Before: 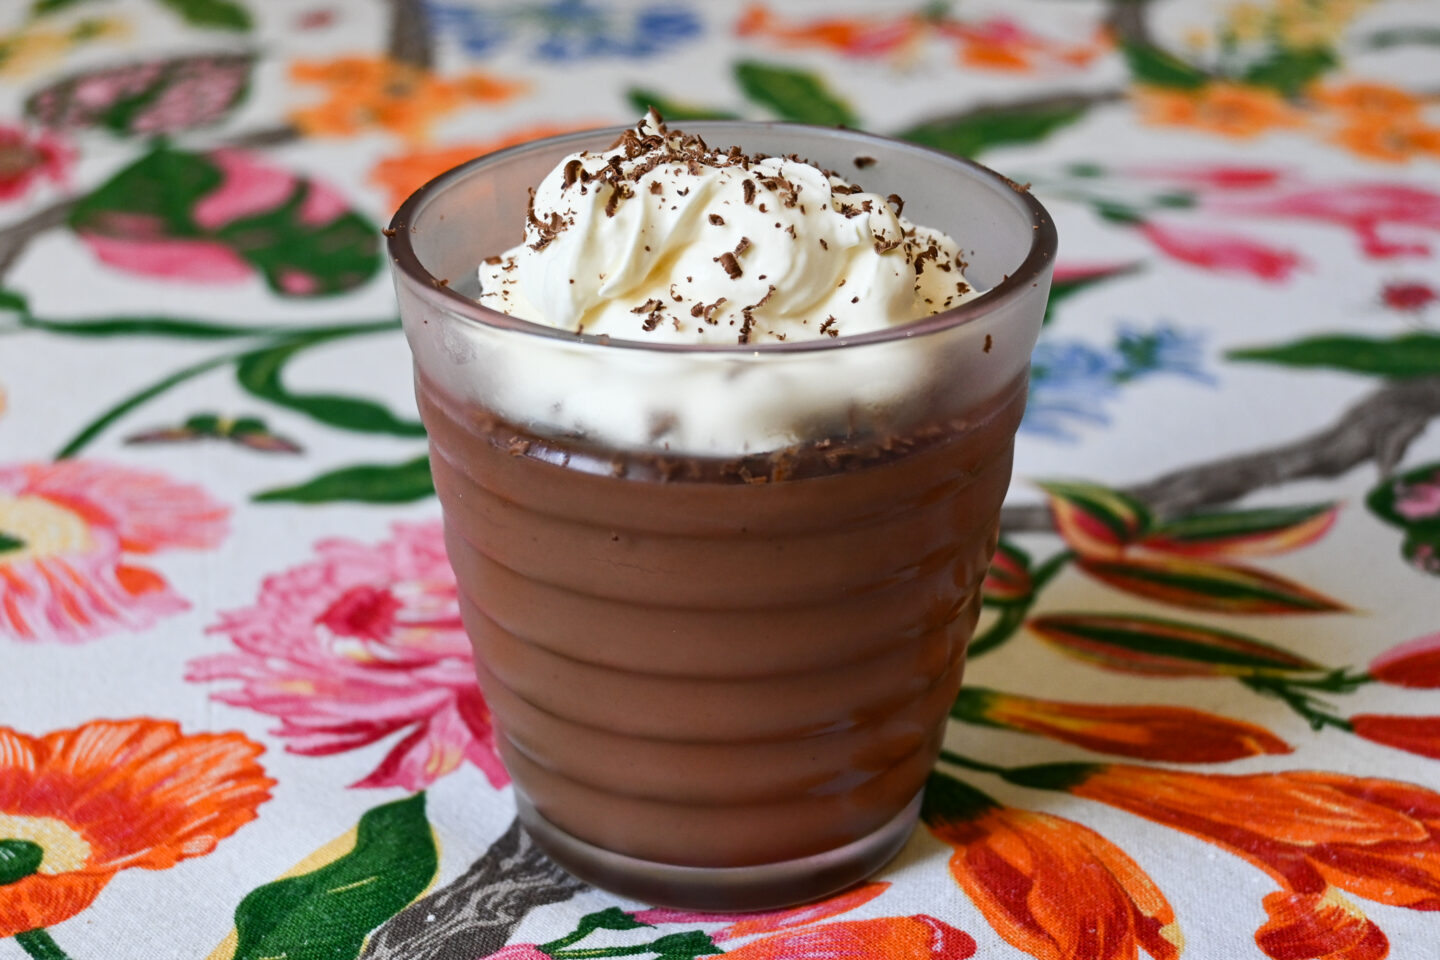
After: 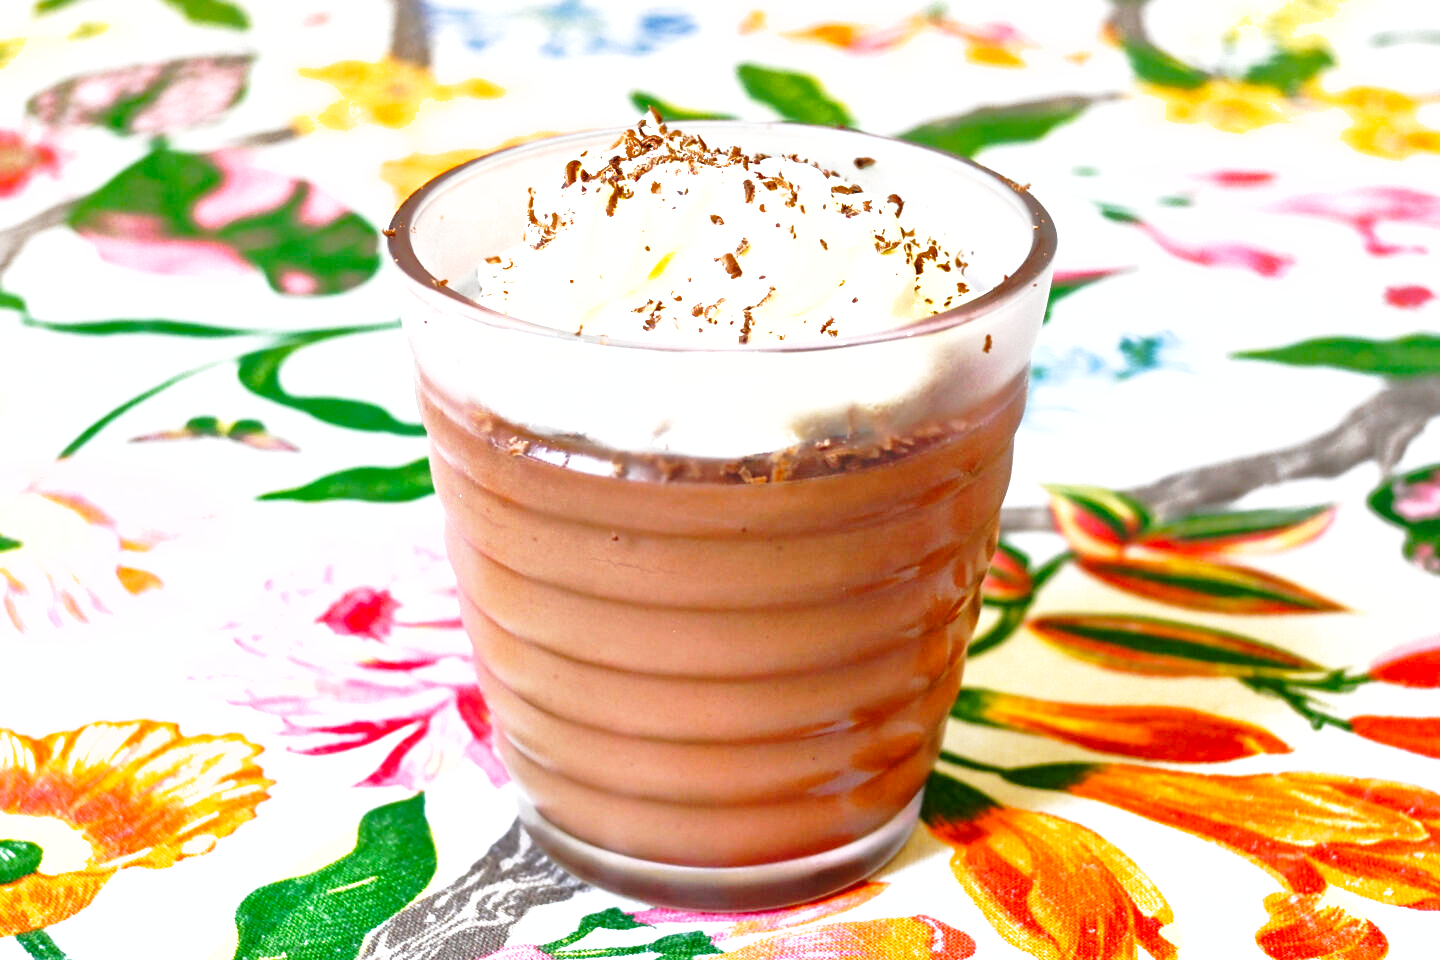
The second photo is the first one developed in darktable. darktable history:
shadows and highlights: on, module defaults
base curve: curves: ch0 [(0, 0) (0.028, 0.03) (0.121, 0.232) (0.46, 0.748) (0.859, 0.968) (1, 1)], preserve colors none
exposure: black level correction 0.001, exposure 1.735 EV, compensate highlight preservation false
